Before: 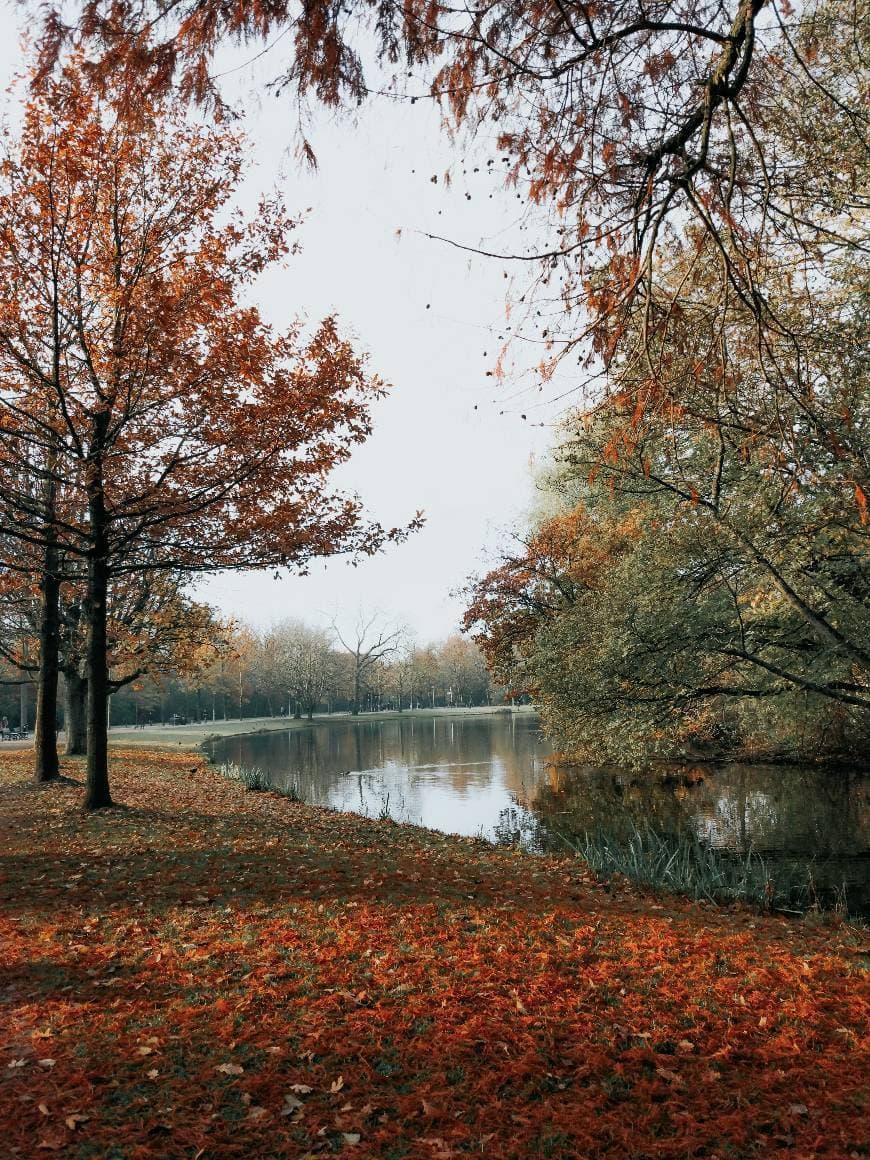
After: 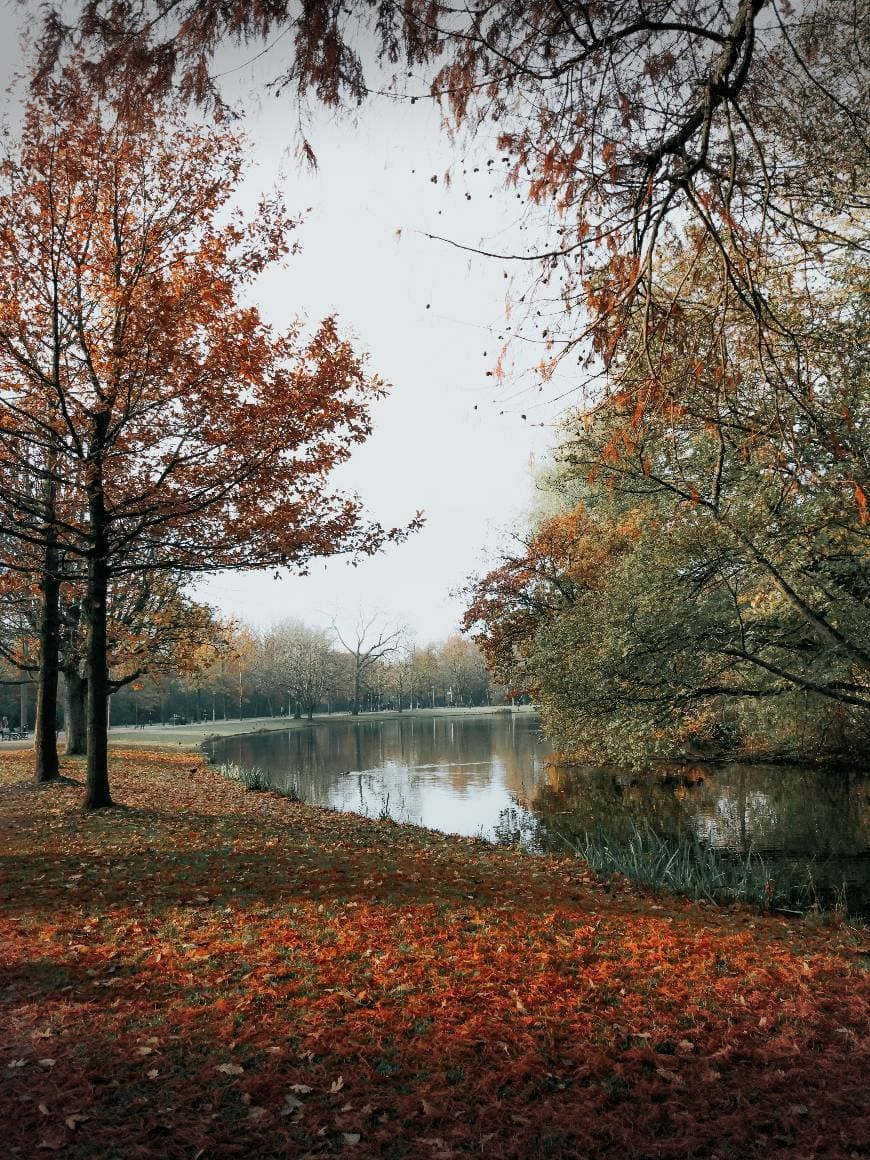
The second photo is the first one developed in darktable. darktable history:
vignetting: fall-off start 100%, width/height ratio 1.309, dithering 8-bit output
